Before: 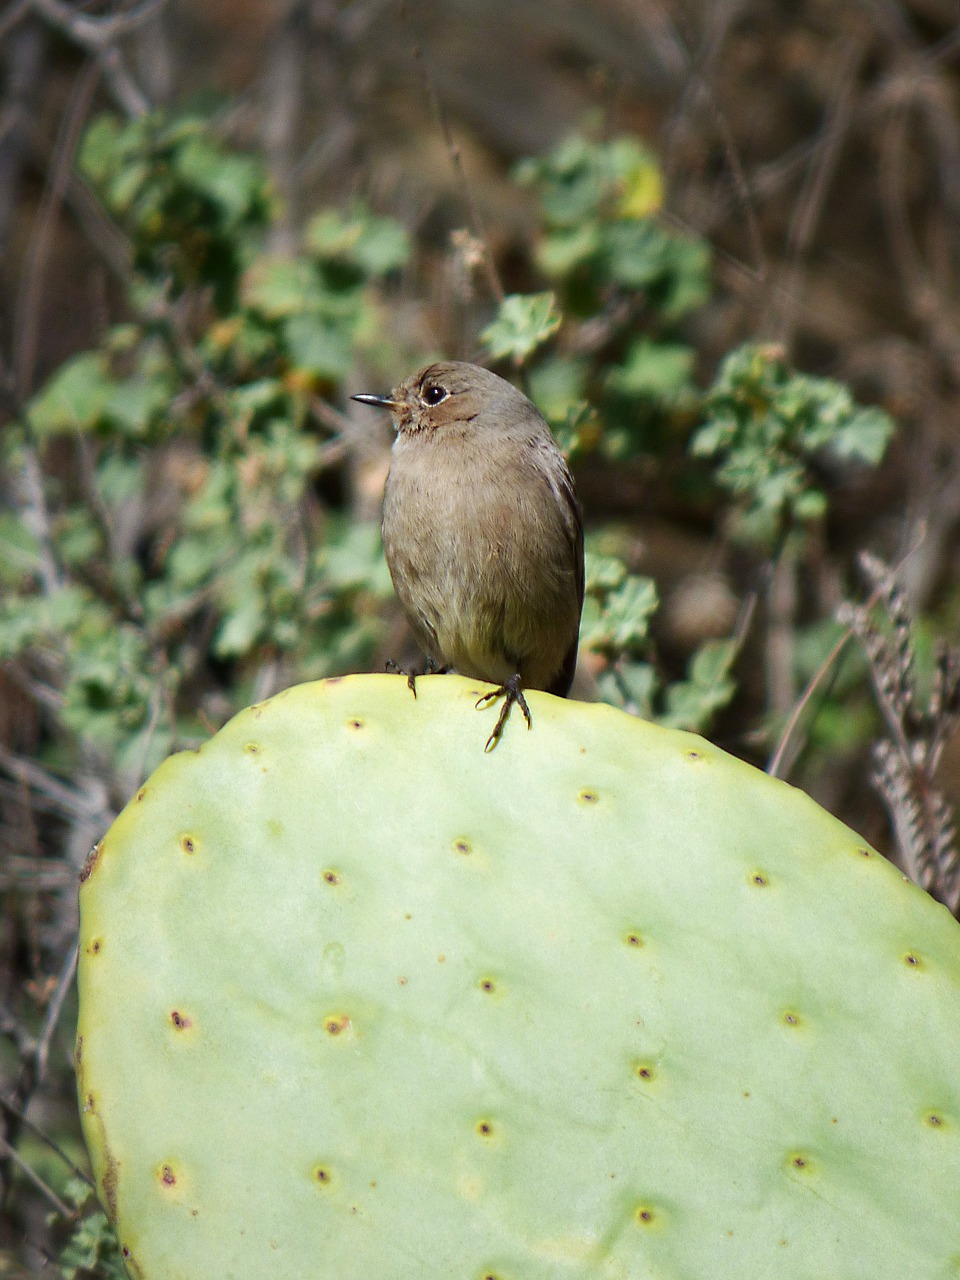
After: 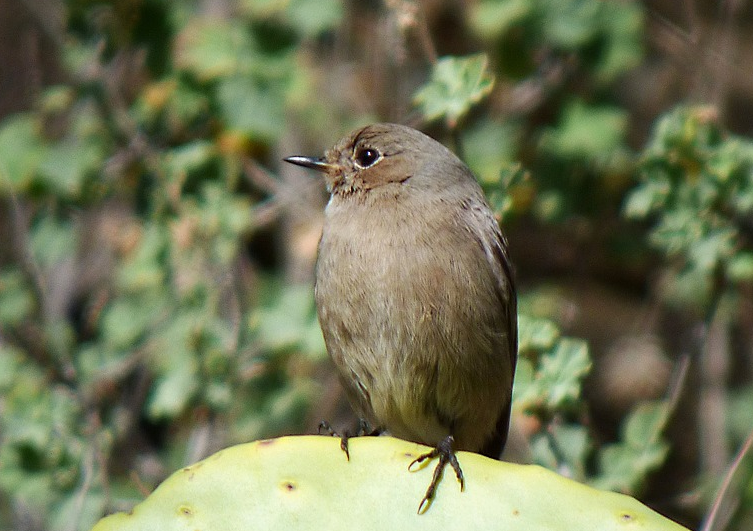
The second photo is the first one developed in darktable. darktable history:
crop: left 7.023%, top 18.652%, right 14.471%, bottom 39.819%
